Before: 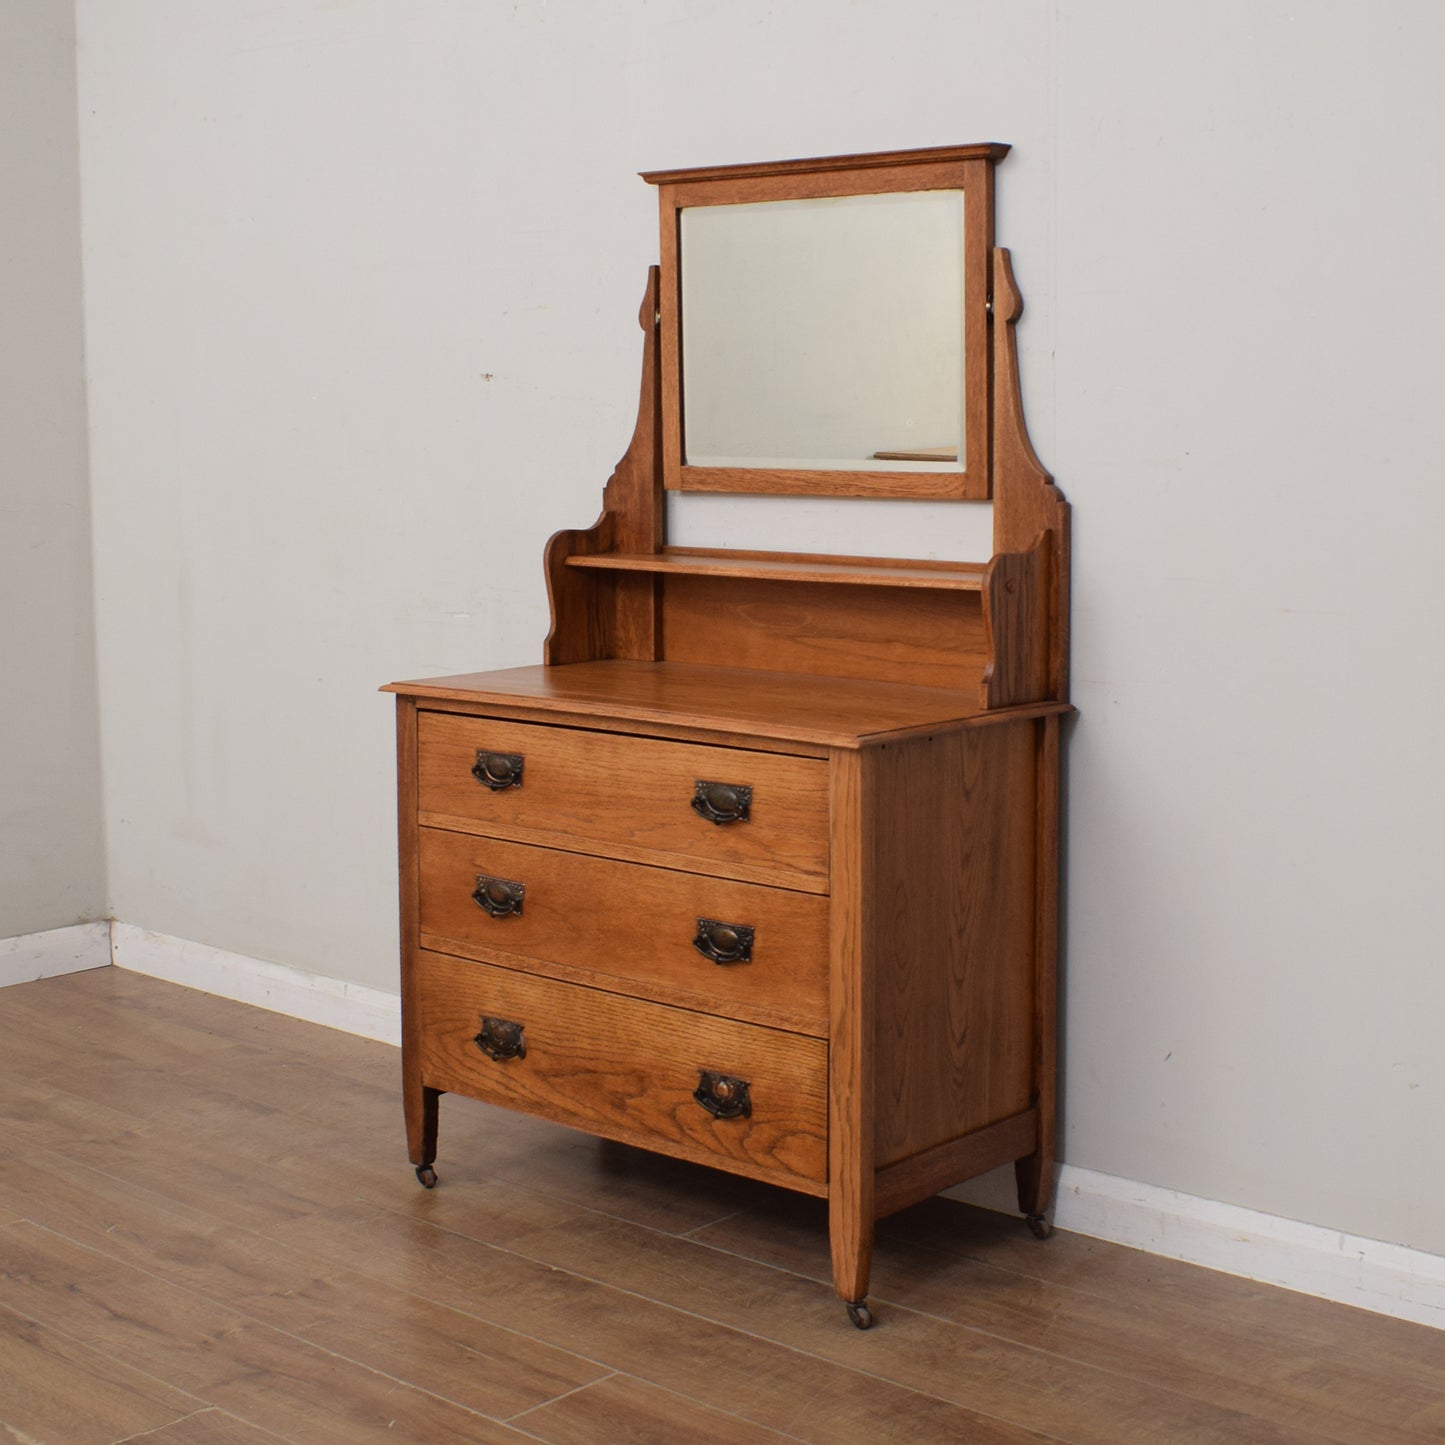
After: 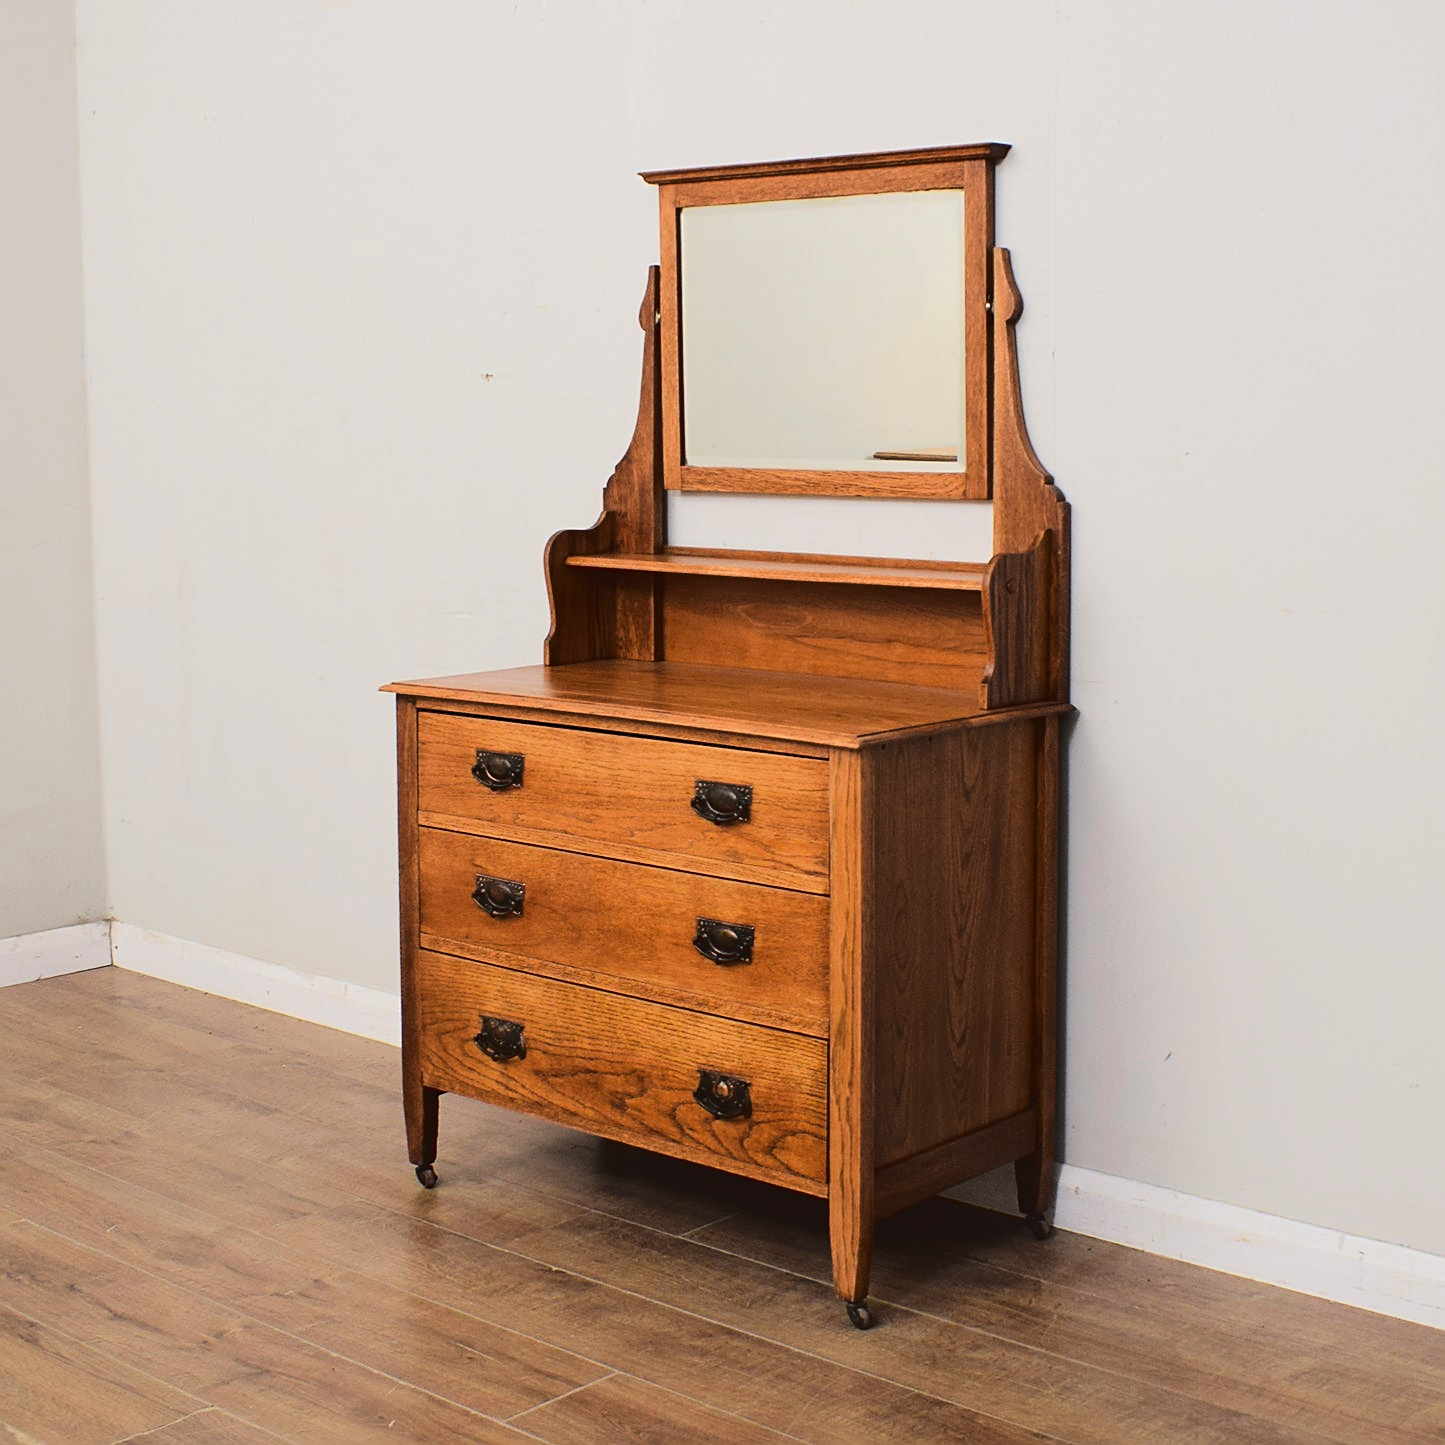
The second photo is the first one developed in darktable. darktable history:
sharpen: on, module defaults
color balance rgb: linear chroma grading › shadows -7.785%, linear chroma grading › global chroma 9.75%, perceptual saturation grading › global saturation 0.048%, contrast 5.099%
tone curve: curves: ch0 [(0, 0) (0.003, 0.054) (0.011, 0.057) (0.025, 0.056) (0.044, 0.062) (0.069, 0.071) (0.1, 0.088) (0.136, 0.111) (0.177, 0.146) (0.224, 0.19) (0.277, 0.261) (0.335, 0.363) (0.399, 0.458) (0.468, 0.562) (0.543, 0.653) (0.623, 0.725) (0.709, 0.801) (0.801, 0.853) (0.898, 0.915) (1, 1)], color space Lab, linked channels, preserve colors none
